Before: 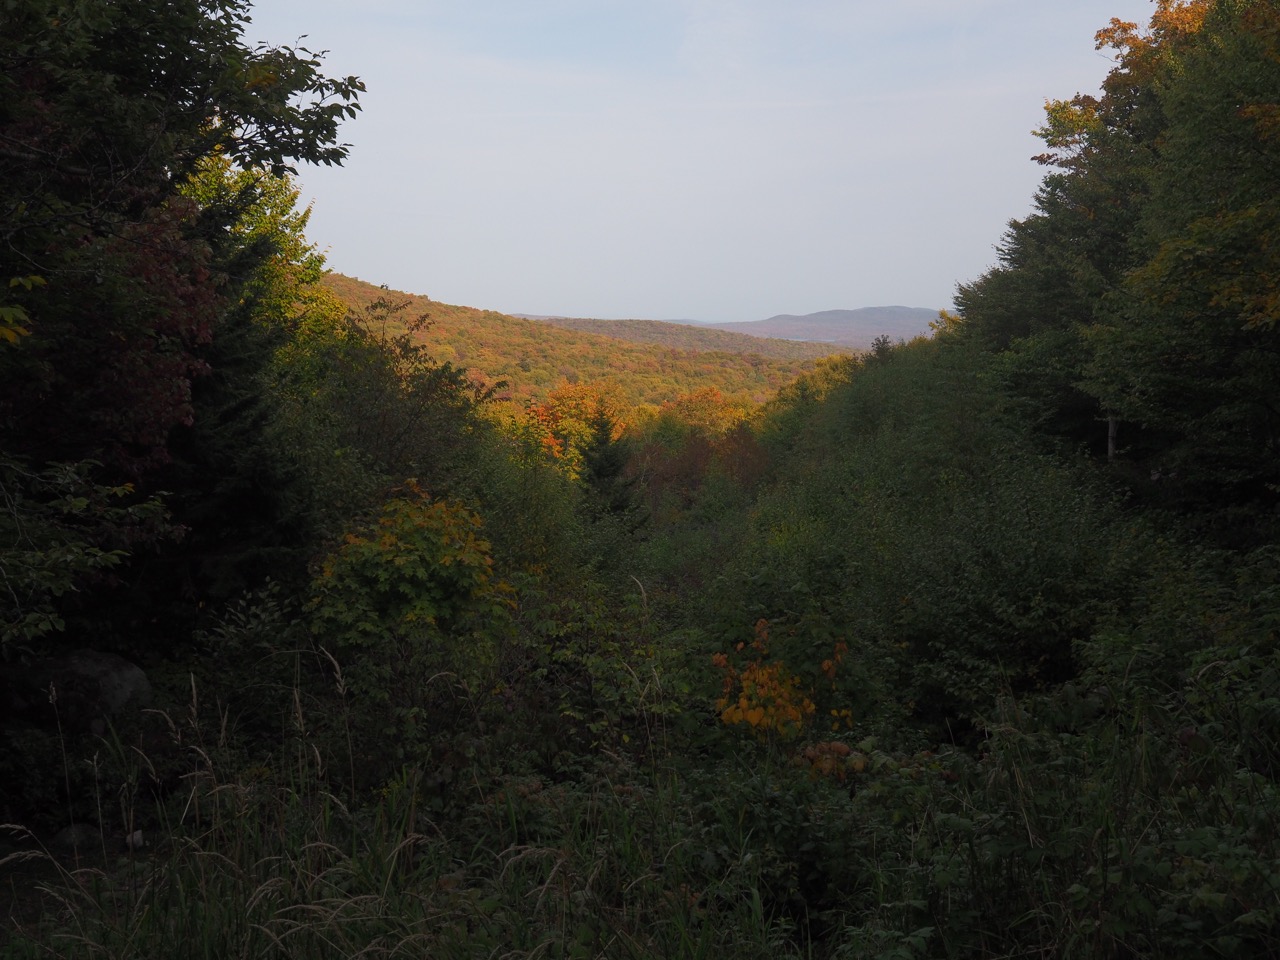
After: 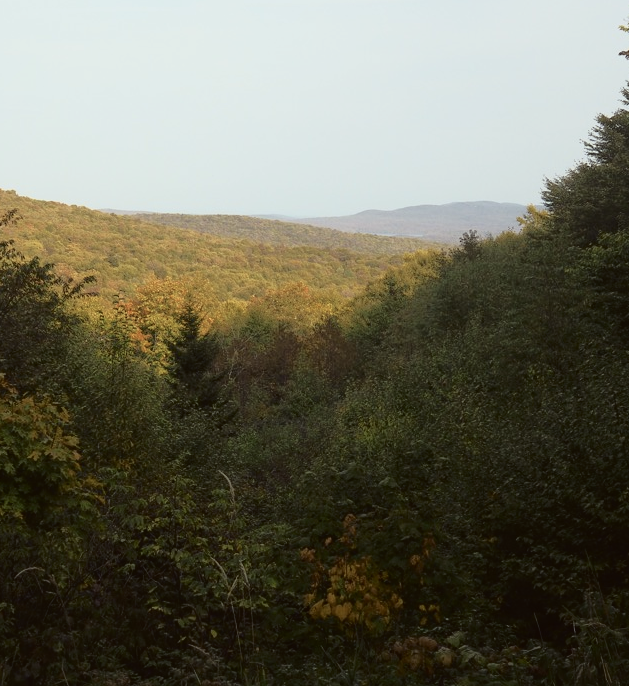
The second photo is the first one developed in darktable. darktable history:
tone curve: curves: ch0 [(0, 0.015) (0.091, 0.055) (0.184, 0.159) (0.304, 0.382) (0.492, 0.579) (0.628, 0.755) (0.832, 0.932) (0.984, 0.963)]; ch1 [(0, 0) (0.34, 0.235) (0.493, 0.5) (0.554, 0.56) (0.764, 0.815) (1, 1)]; ch2 [(0, 0) (0.44, 0.458) (0.476, 0.477) (0.542, 0.586) (0.674, 0.724) (1, 1)], color space Lab, independent channels, preserve colors none
color correction: highlights a* -6.41, highlights b* 0.796
exposure: compensate highlight preservation false
crop: left 32.232%, top 10.956%, right 18.626%, bottom 17.549%
contrast brightness saturation: contrast -0.058, saturation -0.408
